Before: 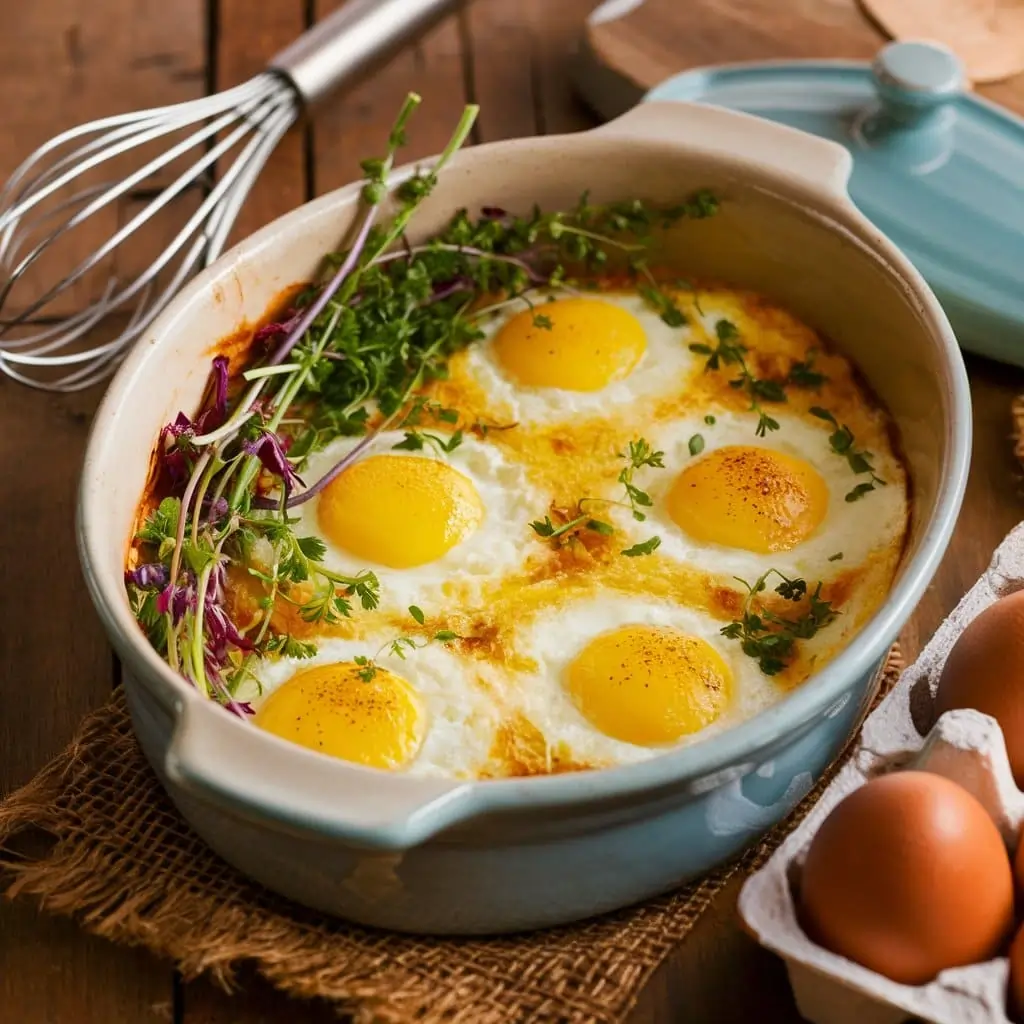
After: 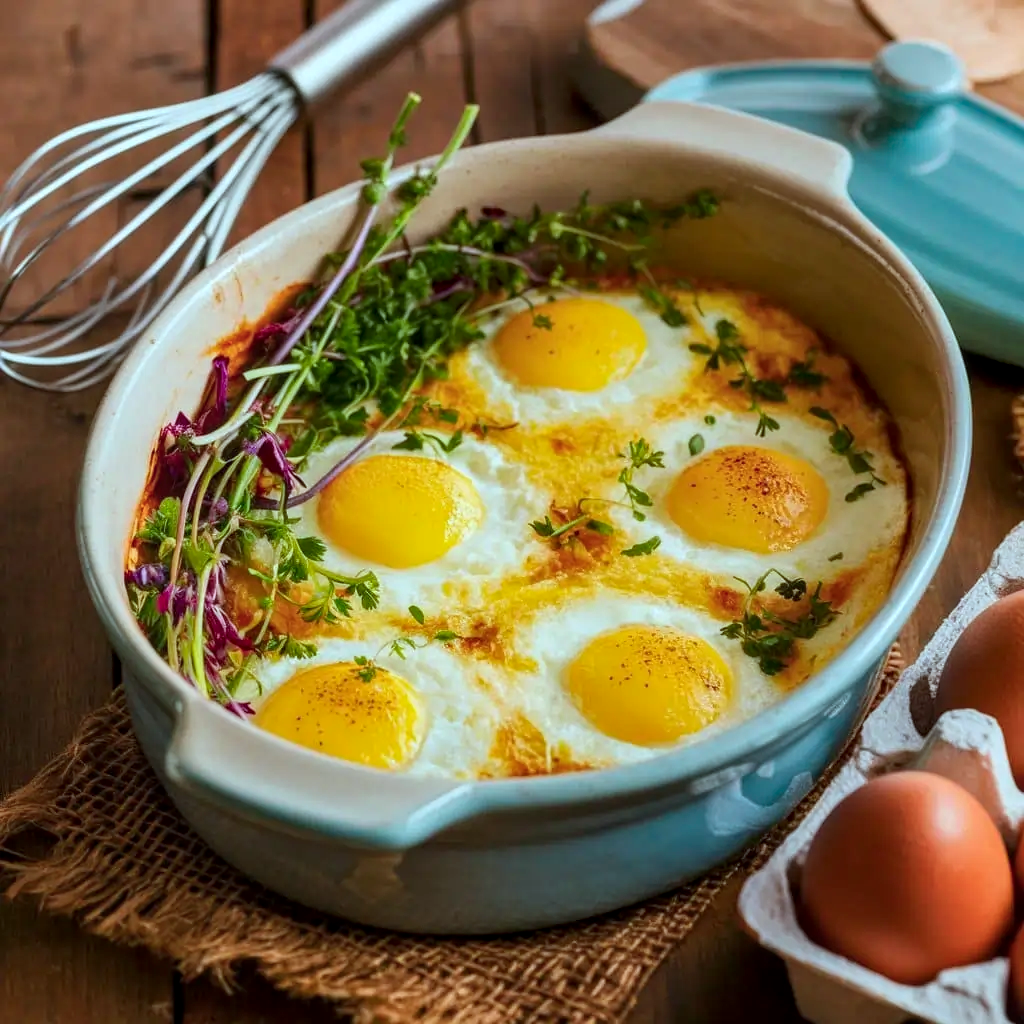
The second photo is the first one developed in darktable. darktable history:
color calibration: output R [0.972, 0.068, -0.094, 0], output G [-0.178, 1.216, -0.086, 0], output B [0.095, -0.136, 0.98, 0], illuminant Planckian (black body), x 0.376, y 0.374, temperature 4109.16 K, saturation algorithm version 1 (2020)
local contrast: on, module defaults
